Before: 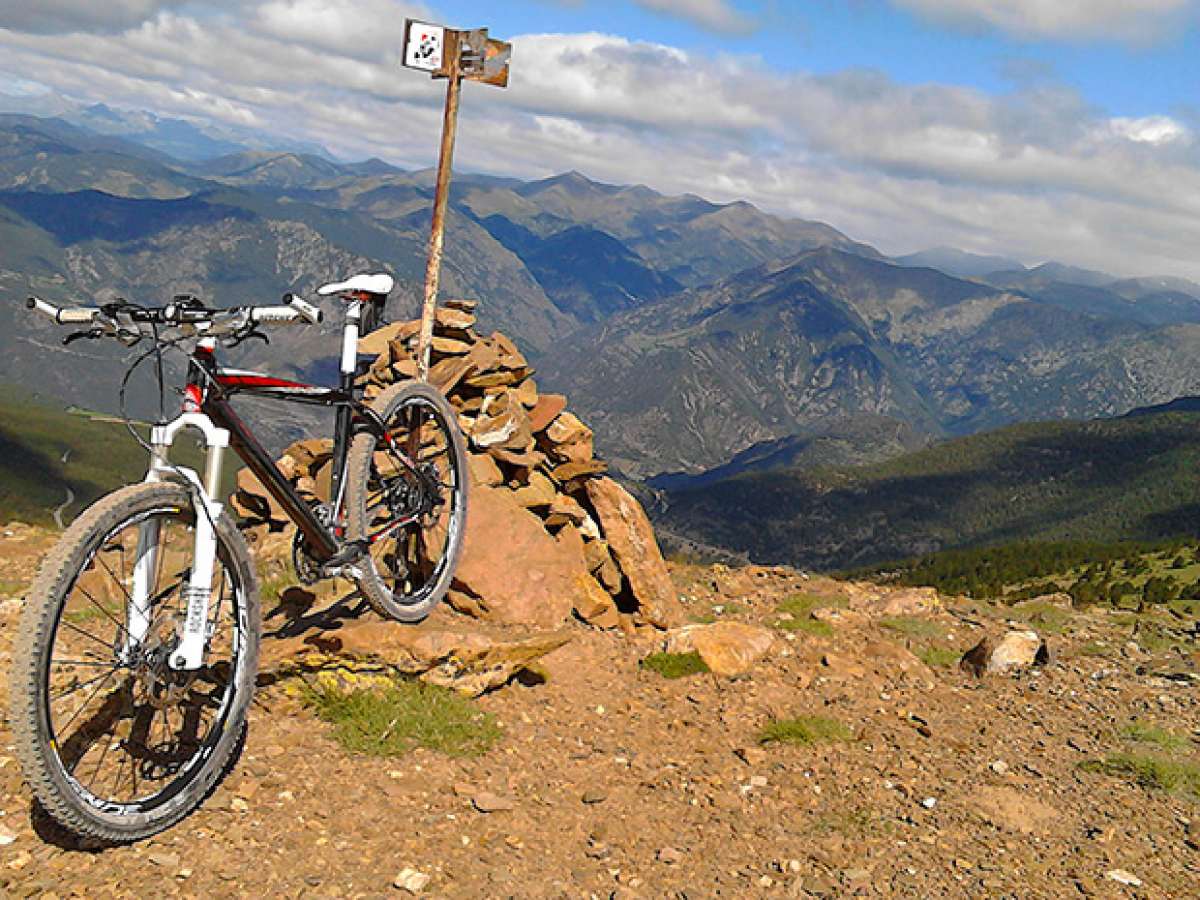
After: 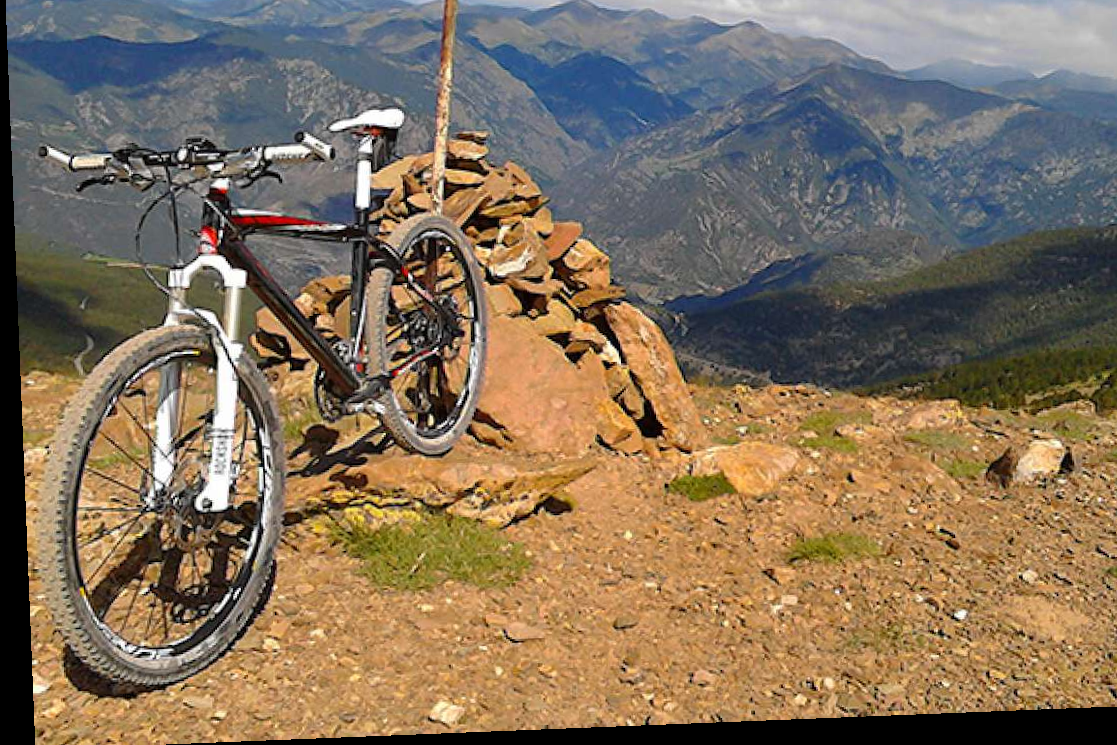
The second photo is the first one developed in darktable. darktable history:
rotate and perspective: rotation -2.29°, automatic cropping off
crop: top 20.916%, right 9.437%, bottom 0.316%
